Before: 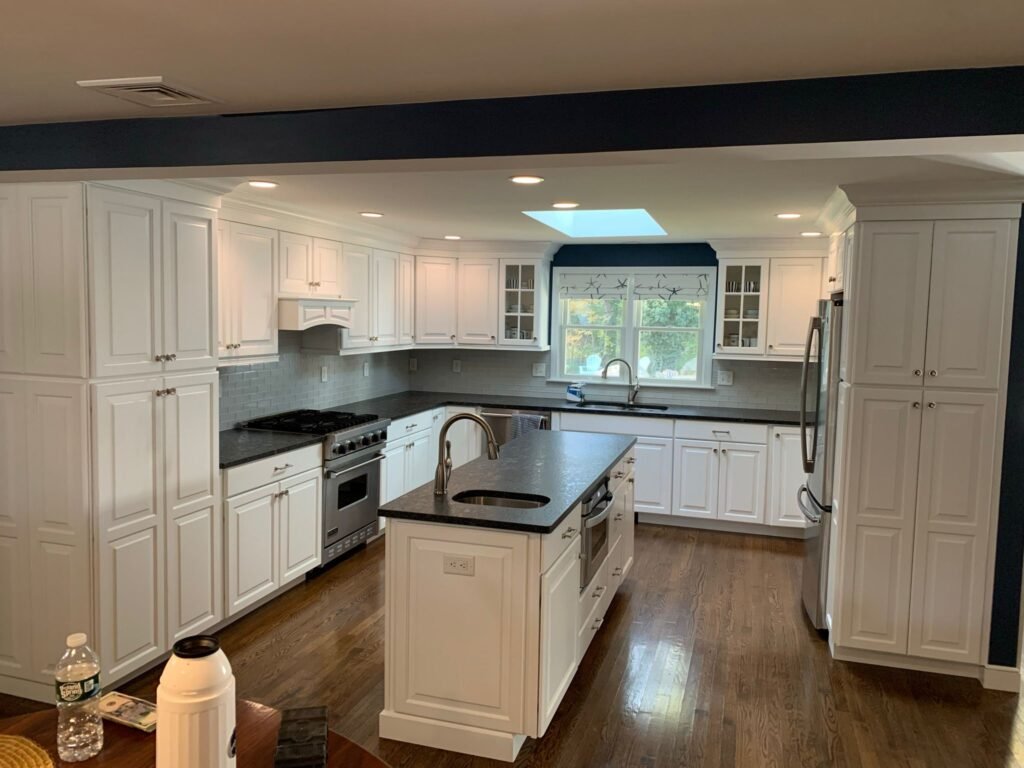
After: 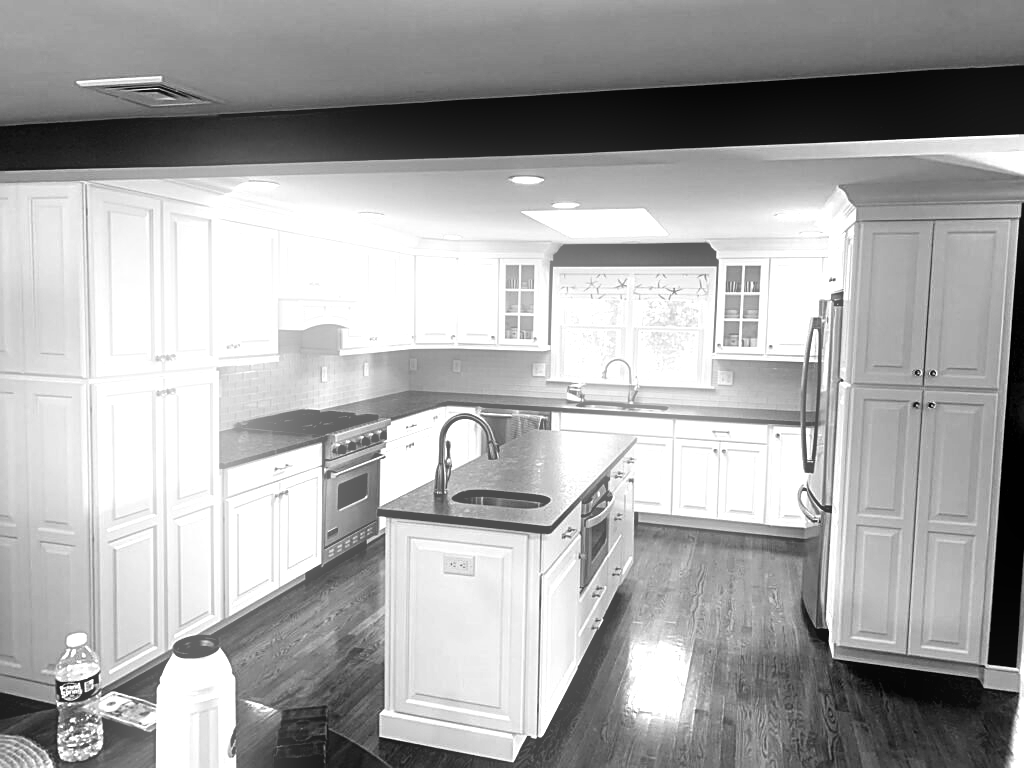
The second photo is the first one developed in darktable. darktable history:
exposure: exposure 0.785 EV, compensate highlight preservation false
monochrome: on, module defaults
levels: levels [0.129, 0.519, 0.867]
bloom: size 15%, threshold 97%, strength 7%
color zones: curves: ch0 [(0, 0.465) (0.092, 0.596) (0.289, 0.464) (0.429, 0.453) (0.571, 0.464) (0.714, 0.455) (0.857, 0.462) (1, 0.465)]
sharpen: on, module defaults
